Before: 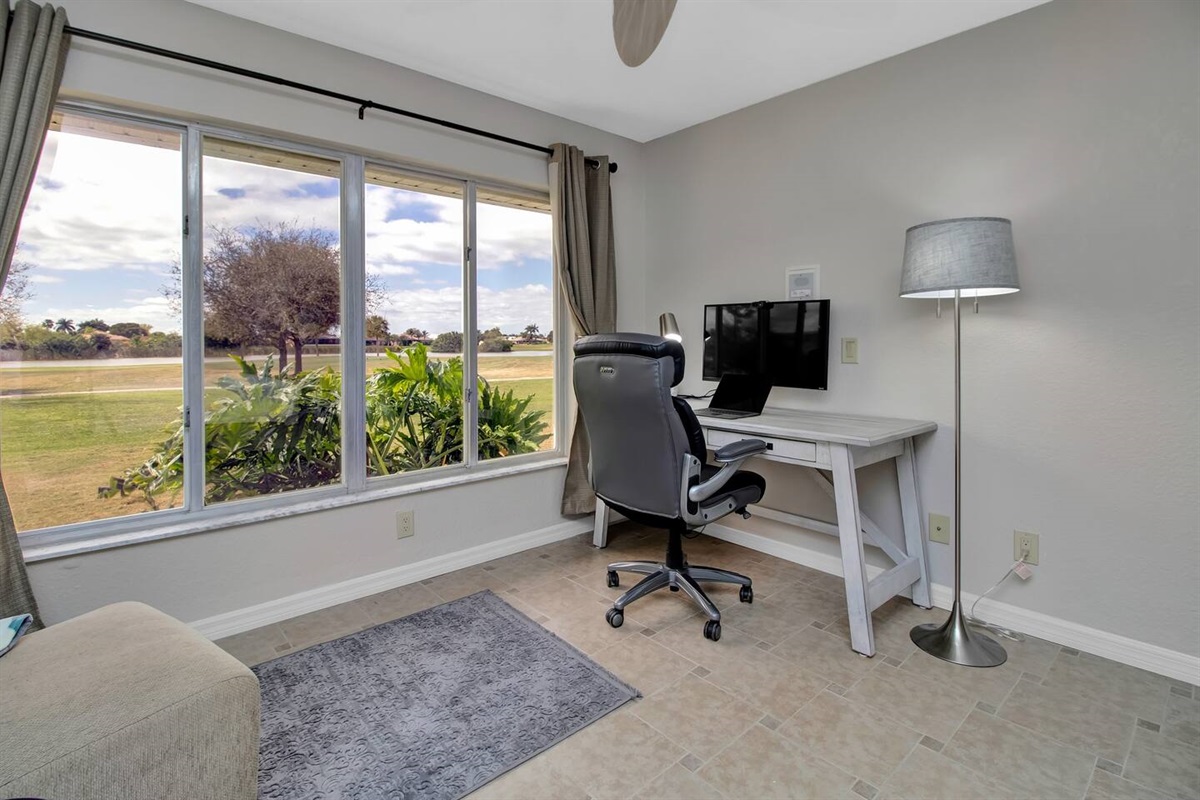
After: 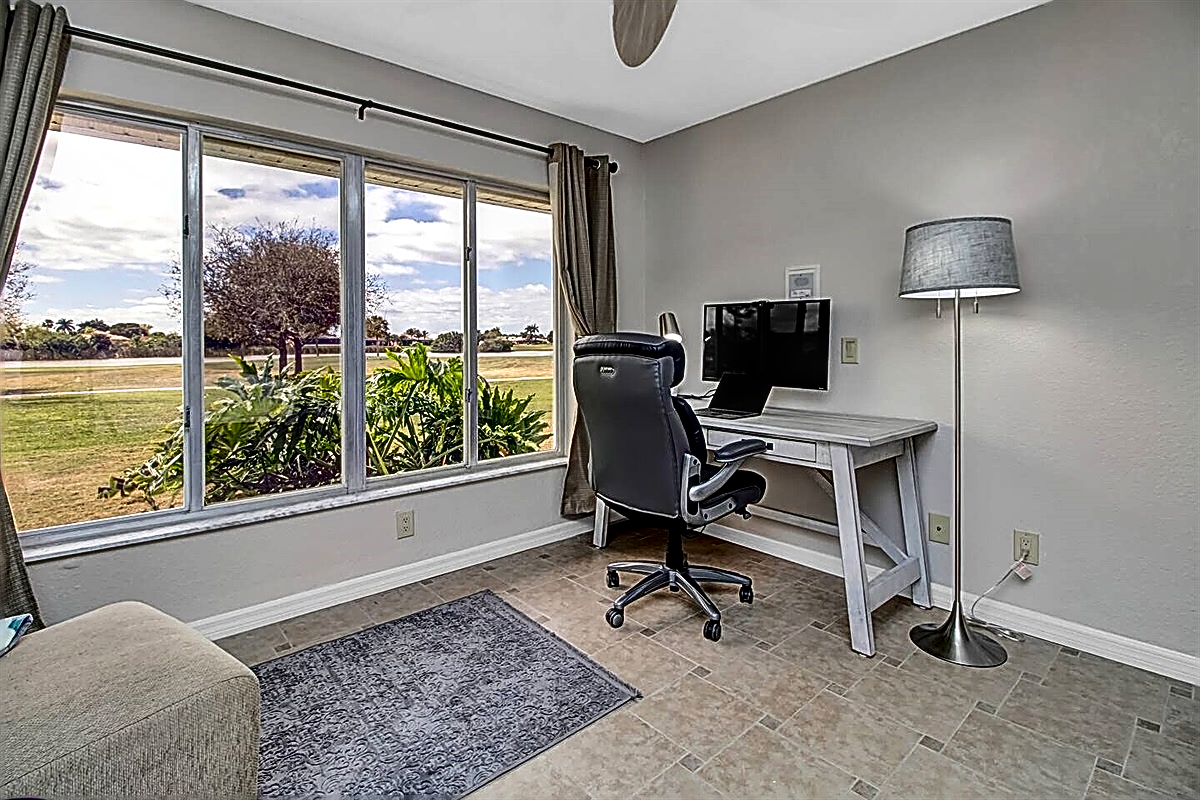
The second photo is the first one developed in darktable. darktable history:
local contrast: on, module defaults
white balance: red 1, blue 1
sharpen: amount 2
contrast brightness saturation: contrast 0.2, brightness -0.11, saturation 0.1
